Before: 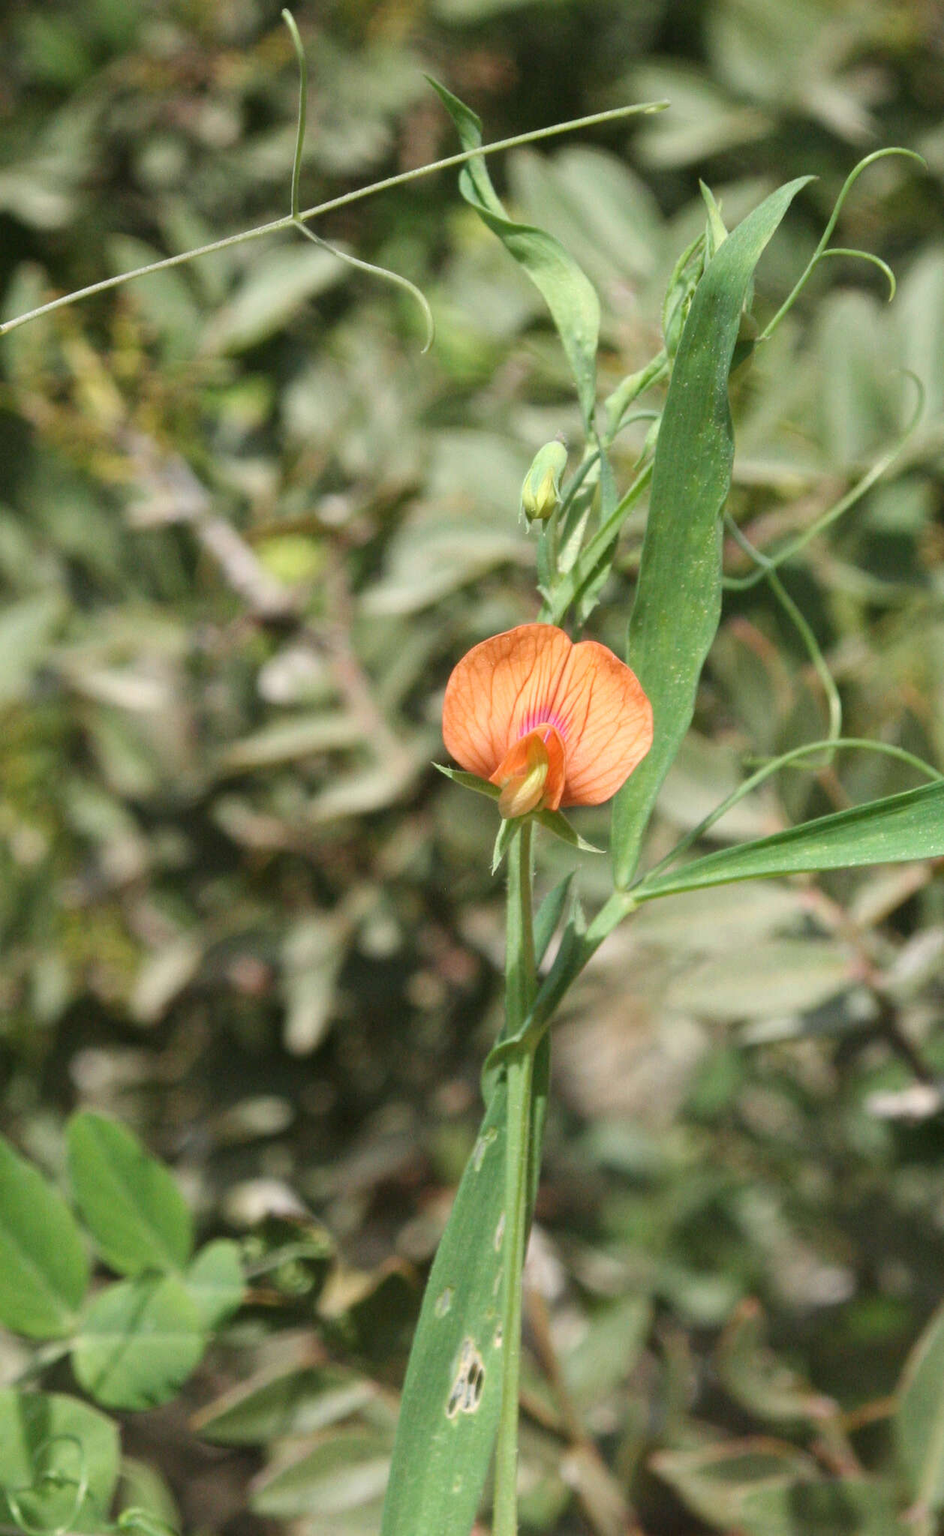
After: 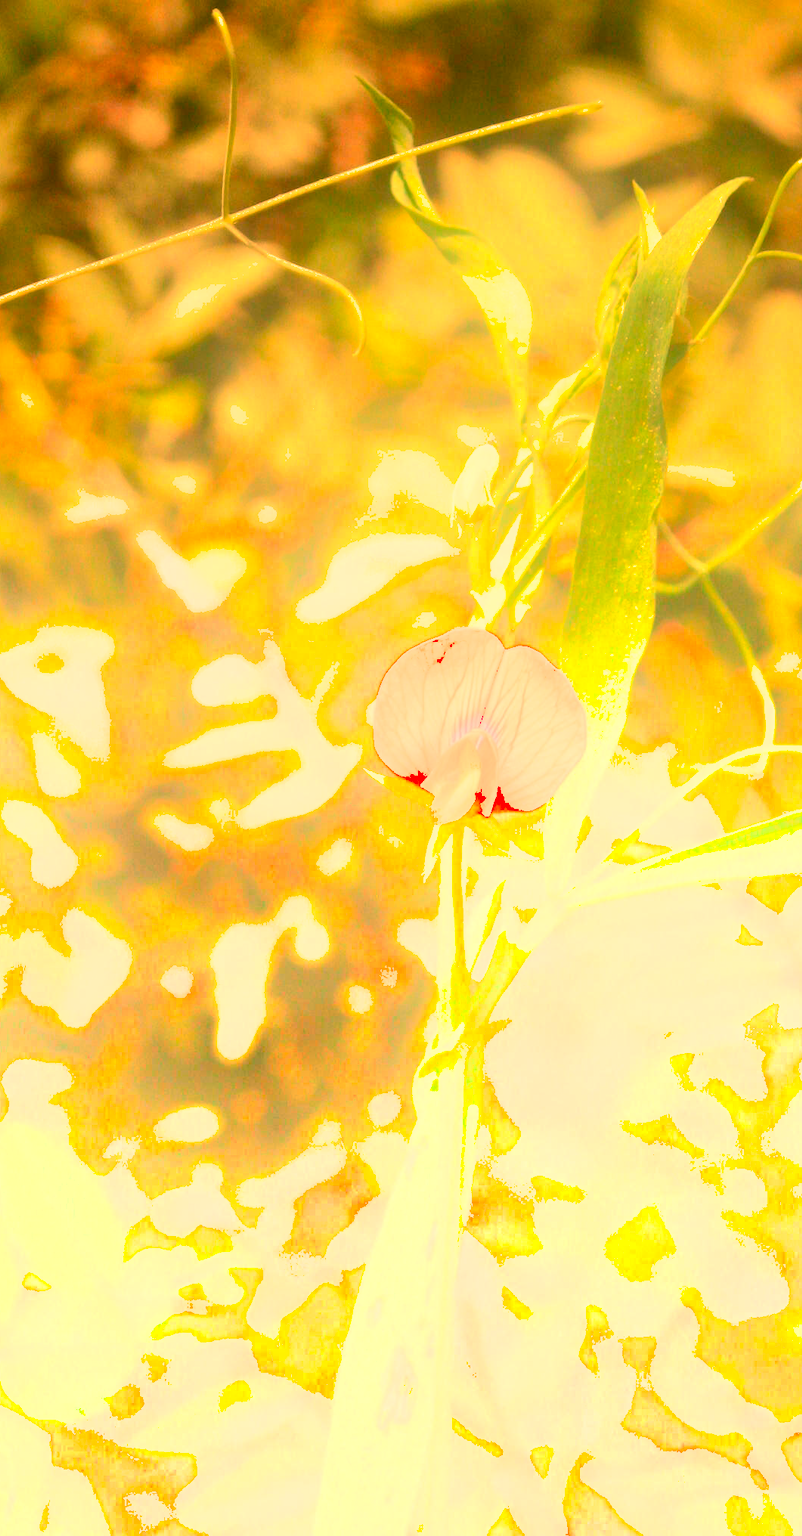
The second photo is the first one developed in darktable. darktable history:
bloom: on, module defaults
contrast brightness saturation: contrast 0.08, saturation 0.2
white balance: red 1.467, blue 0.684
crop: left 7.598%, right 7.873%
graduated density: density -3.9 EV
shadows and highlights: on, module defaults
color correction: highlights a* -0.482, highlights b* 0.161, shadows a* 4.66, shadows b* 20.72
levels: levels [0, 0.435, 0.917]
